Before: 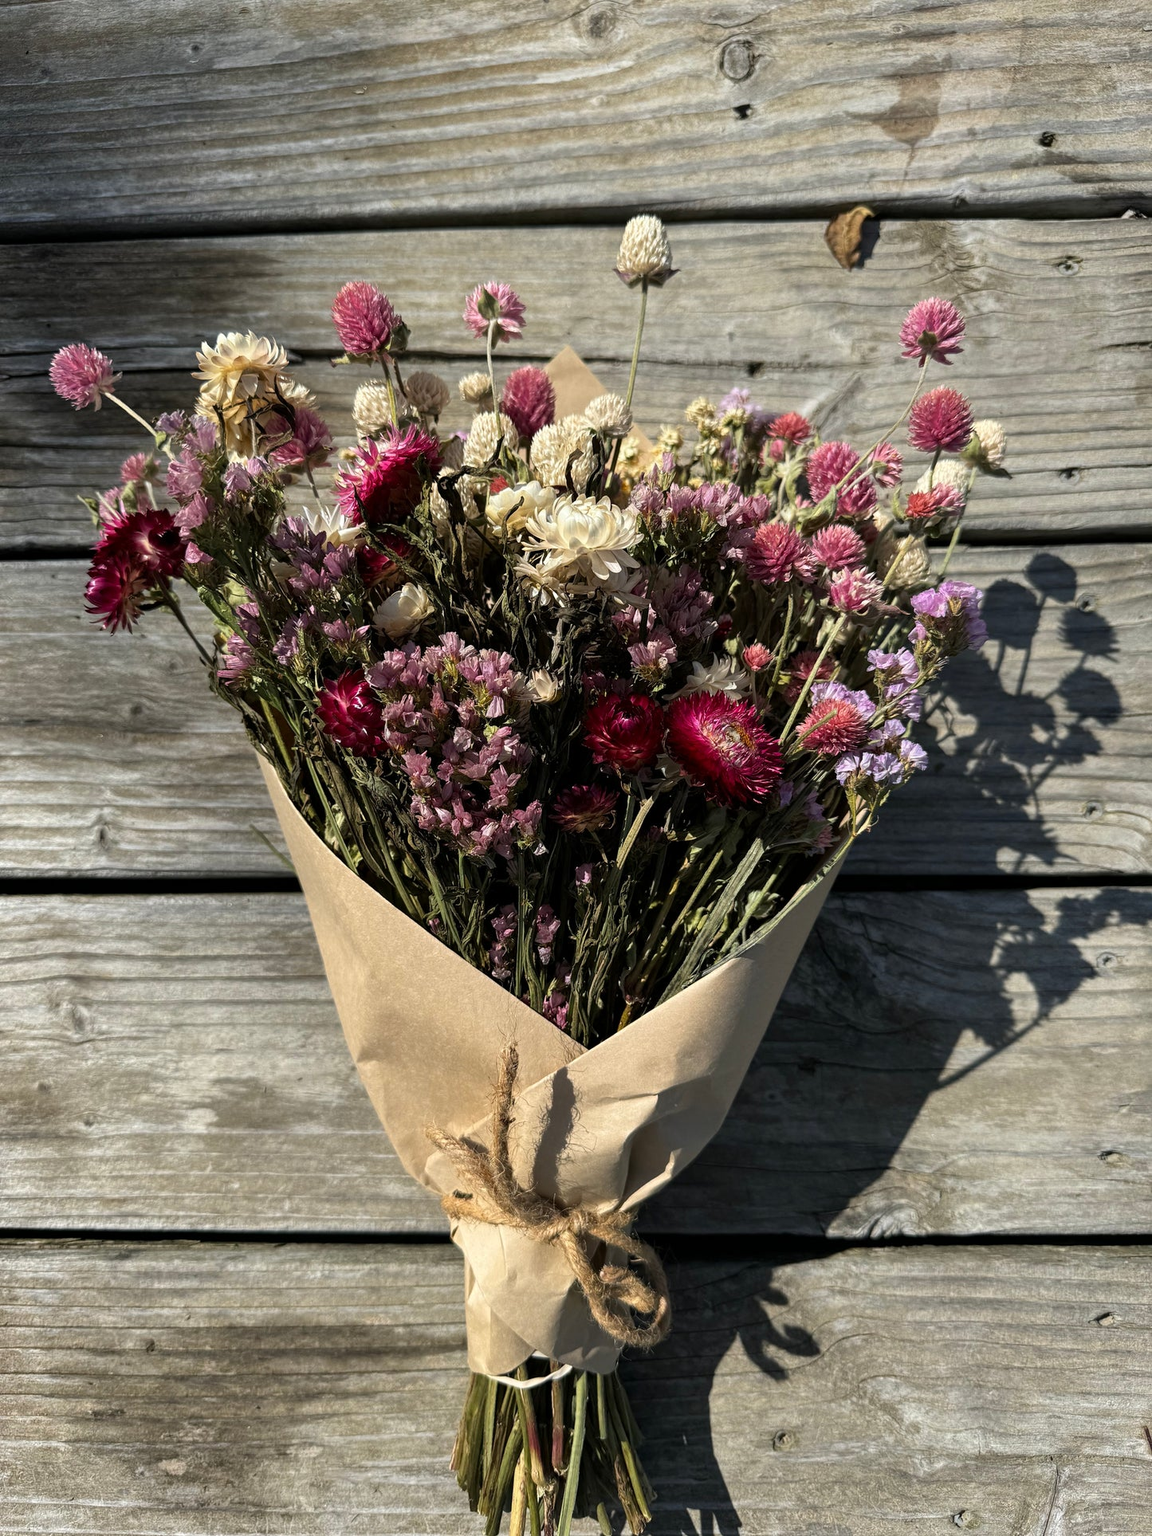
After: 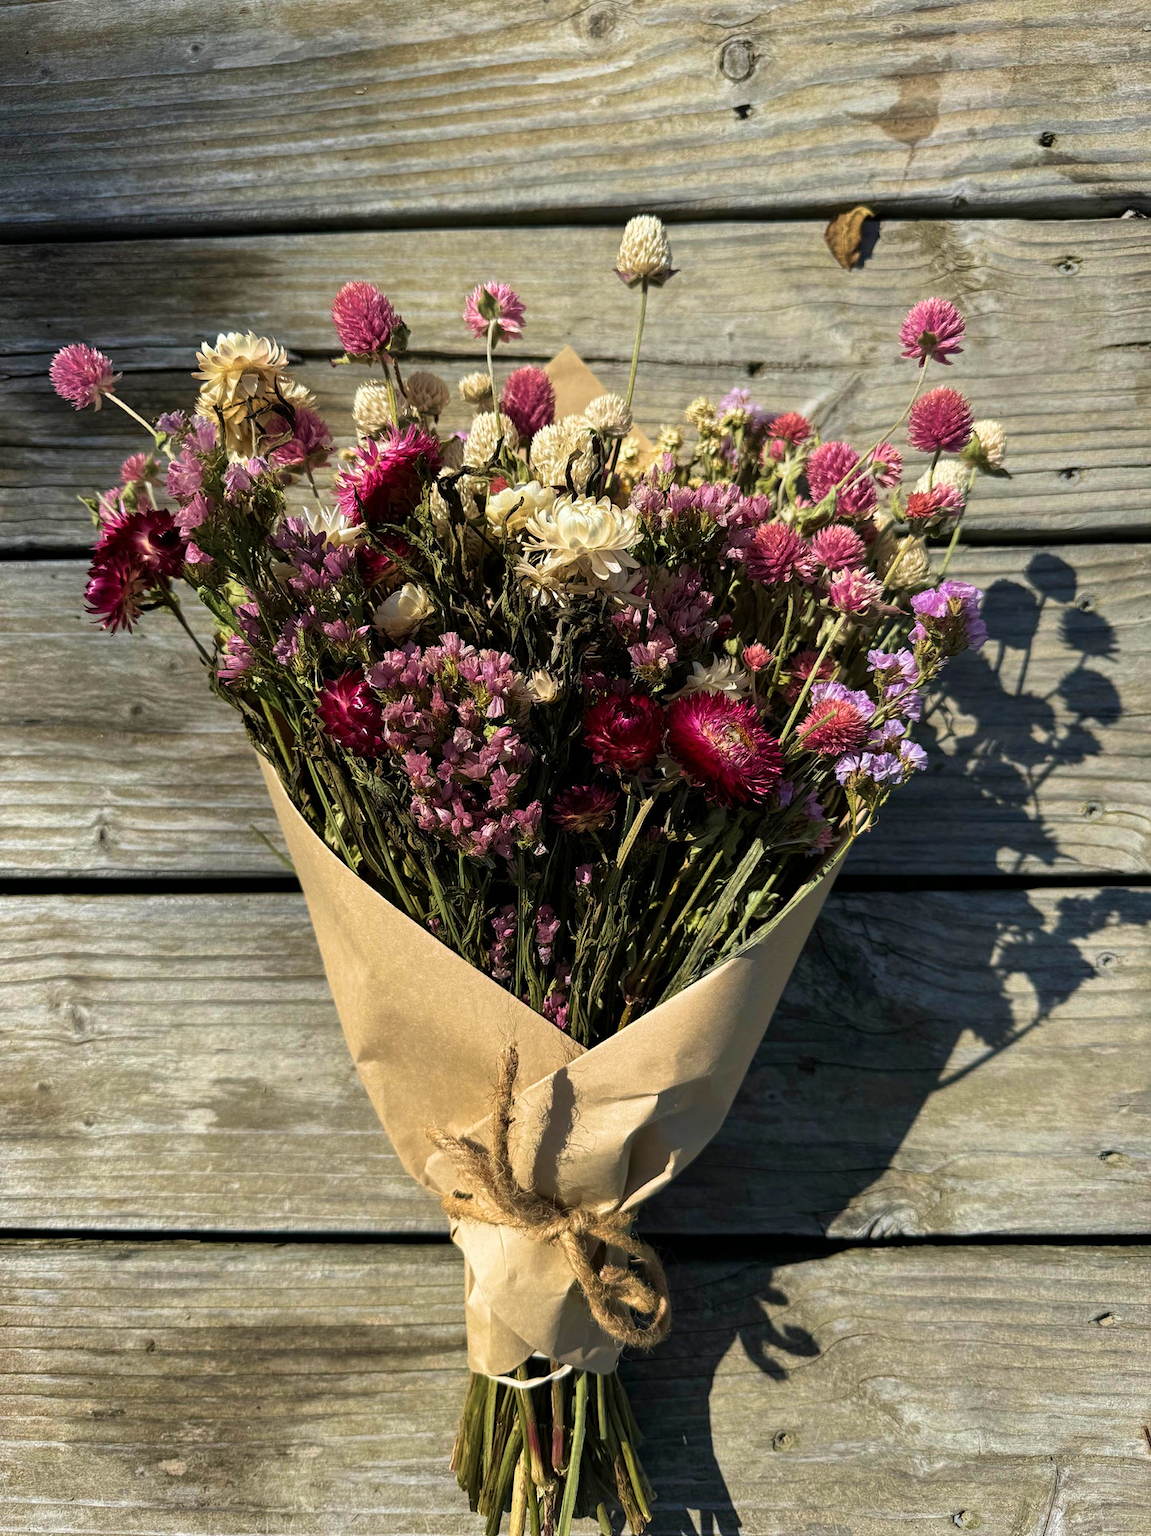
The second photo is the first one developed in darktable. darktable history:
velvia: strength 44.68%
